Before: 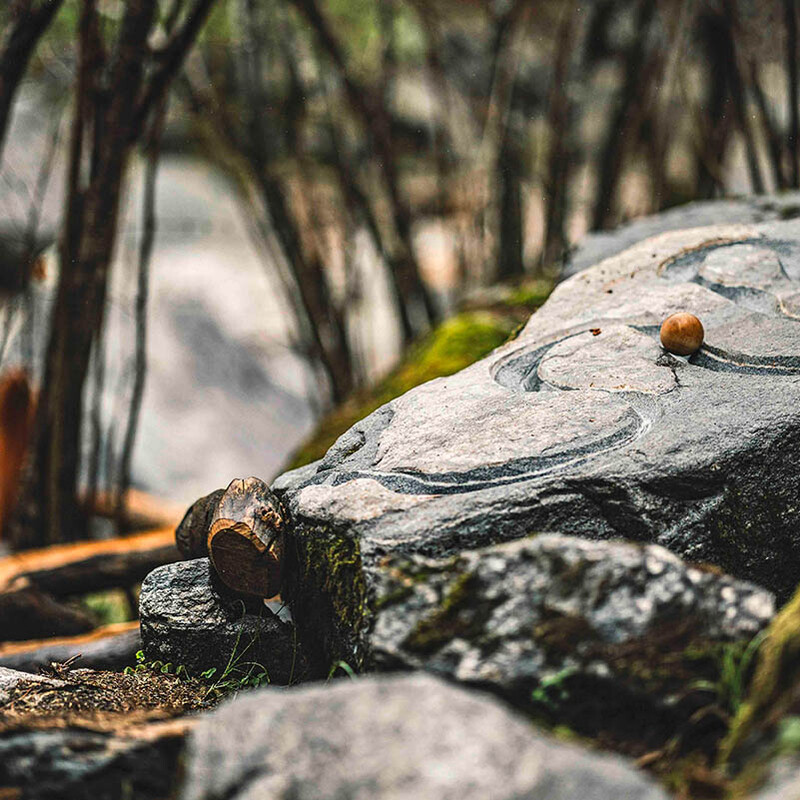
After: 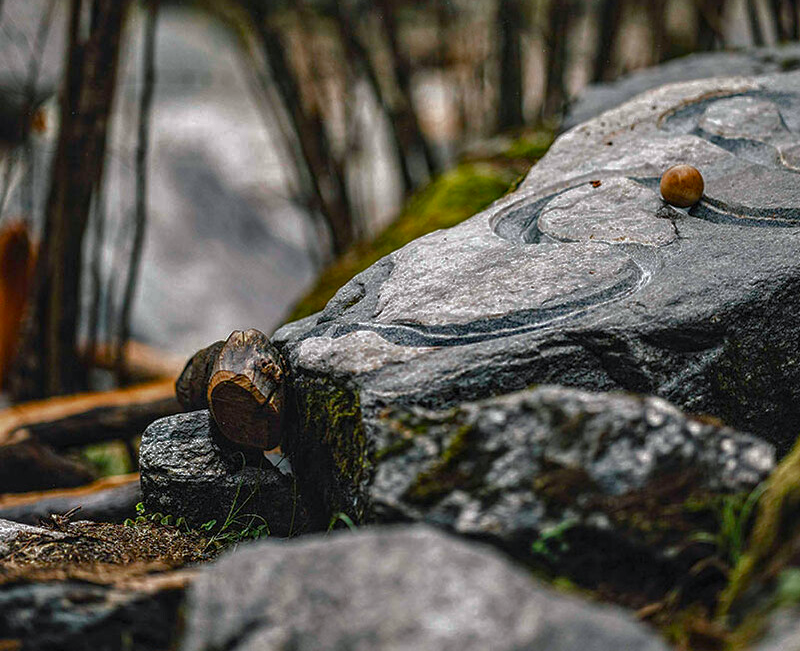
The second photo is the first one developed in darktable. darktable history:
color balance rgb: perceptual saturation grading › global saturation 20%, perceptual saturation grading › highlights -25%, perceptual saturation grading › shadows 25%
local contrast: highlights 100%, shadows 100%, detail 120%, midtone range 0.2
white balance: red 0.976, blue 1.04
base curve: curves: ch0 [(0, 0) (0.841, 0.609) (1, 1)]
crop and rotate: top 18.507%
